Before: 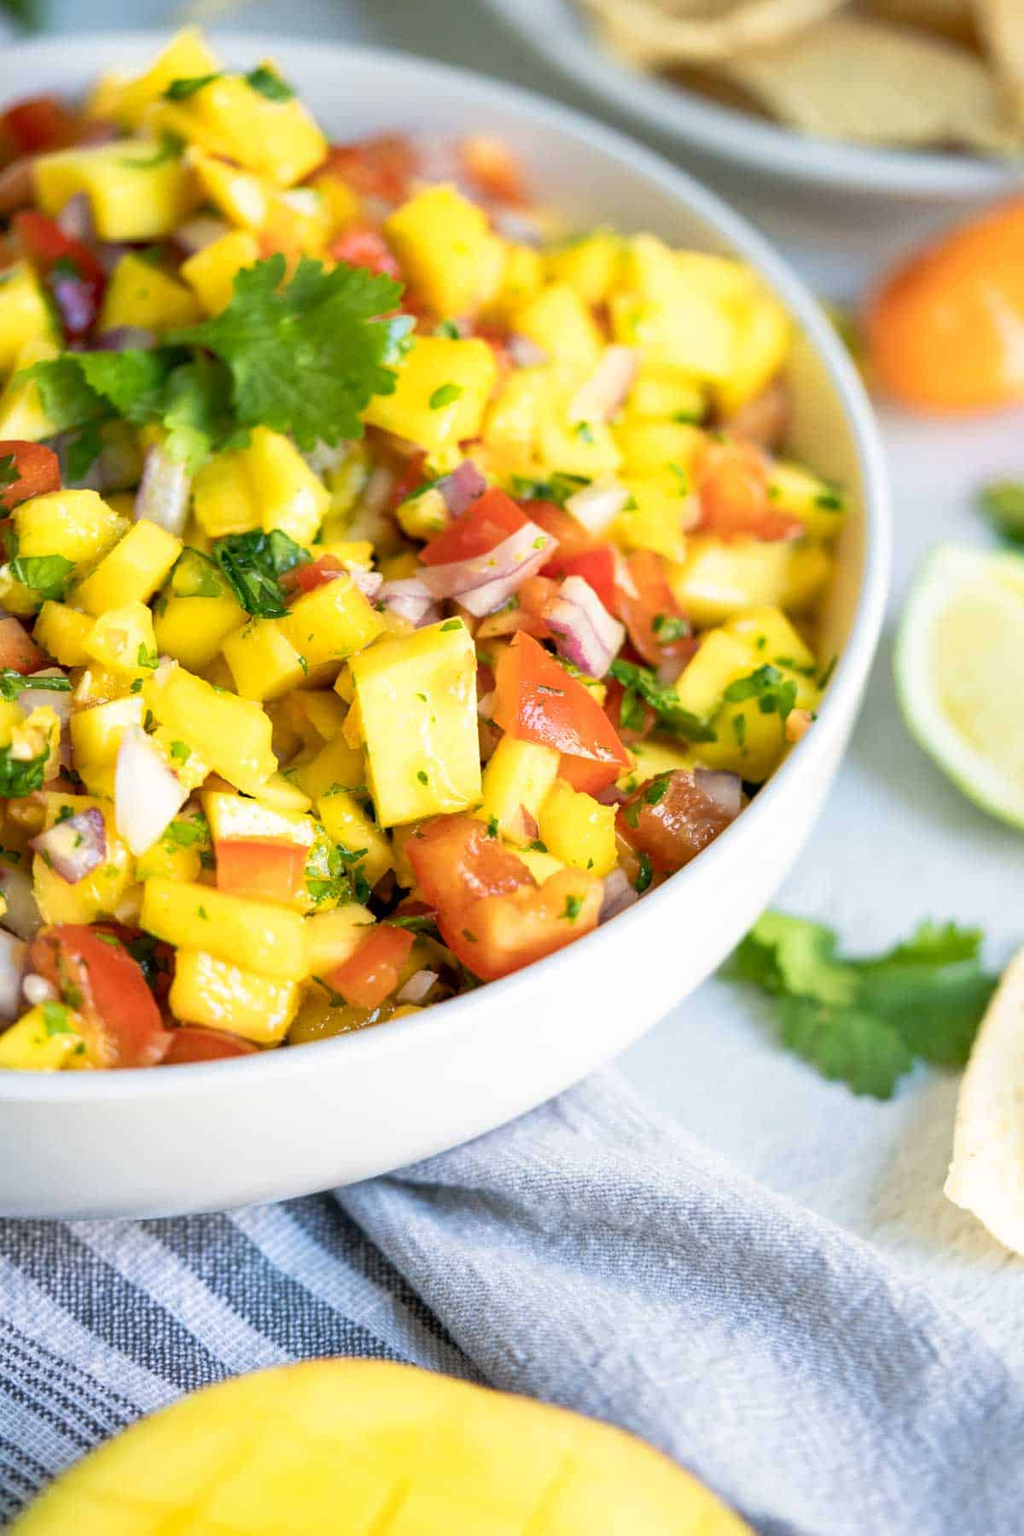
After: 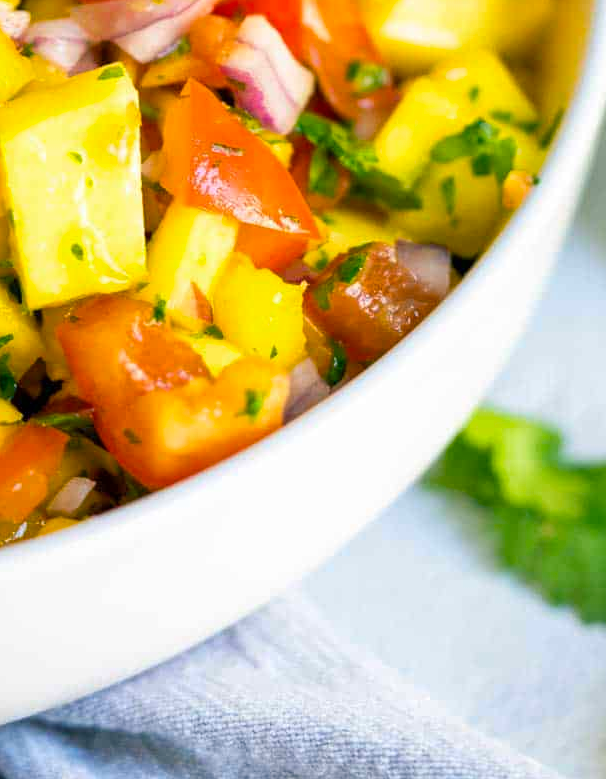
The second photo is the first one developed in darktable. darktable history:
color balance rgb: shadows lift › chroma 5.109%, shadows lift › hue 238.83°, perceptual saturation grading › global saturation 29.949%
crop: left 34.847%, top 36.721%, right 14.635%, bottom 19.983%
